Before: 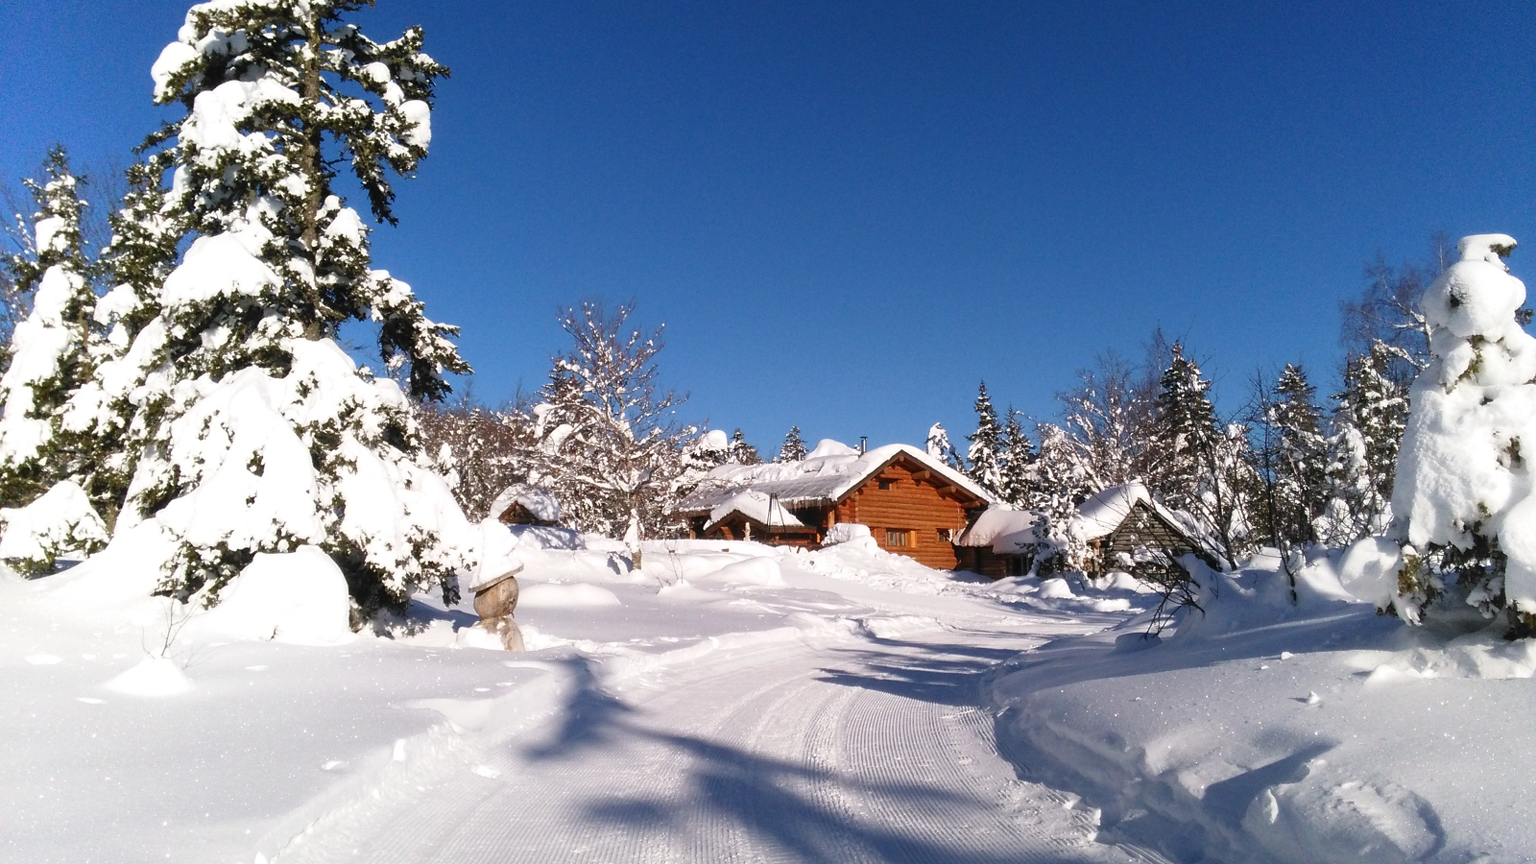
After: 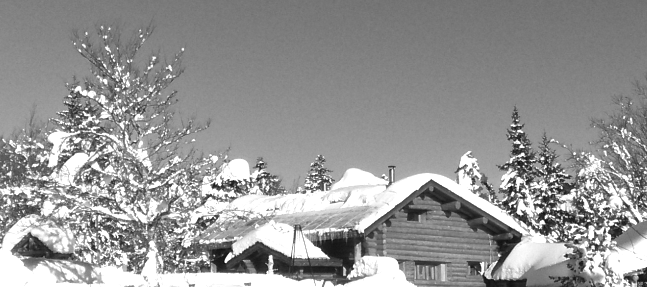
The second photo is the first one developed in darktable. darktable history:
color correction: highlights a* -0.482, highlights b* 0.161, shadows a* 4.66, shadows b* 20.72
crop: left 31.751%, top 32.172%, right 27.8%, bottom 35.83%
exposure: black level correction 0, exposure 0.7 EV, compensate exposure bias true, compensate highlight preservation false
monochrome: a 30.25, b 92.03
